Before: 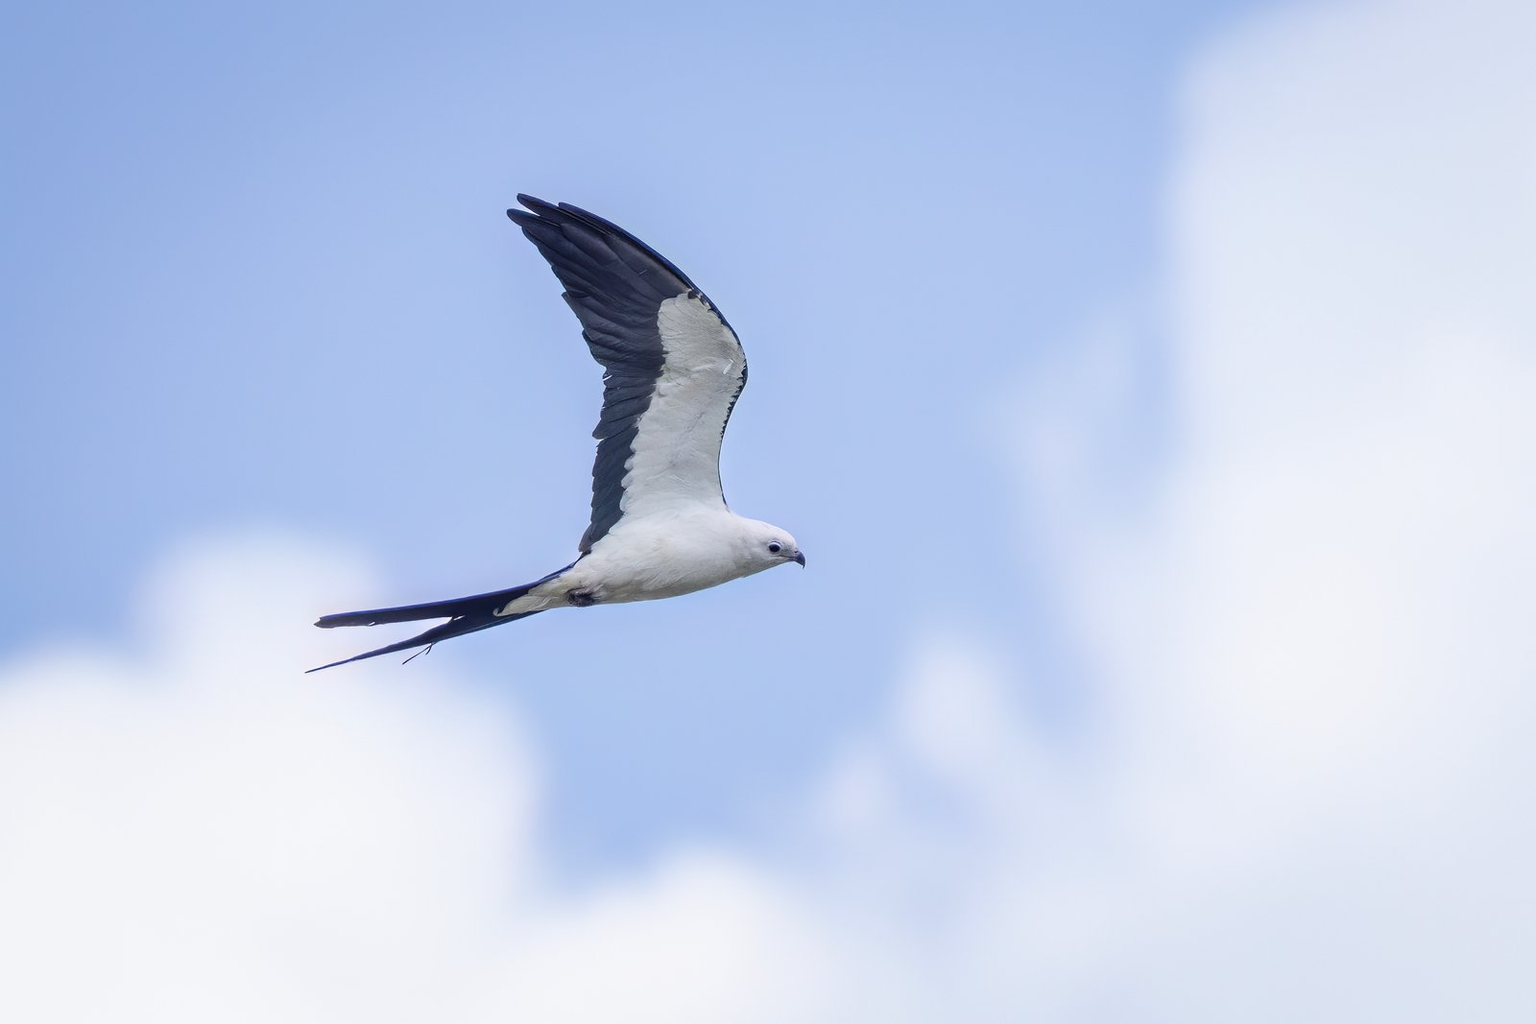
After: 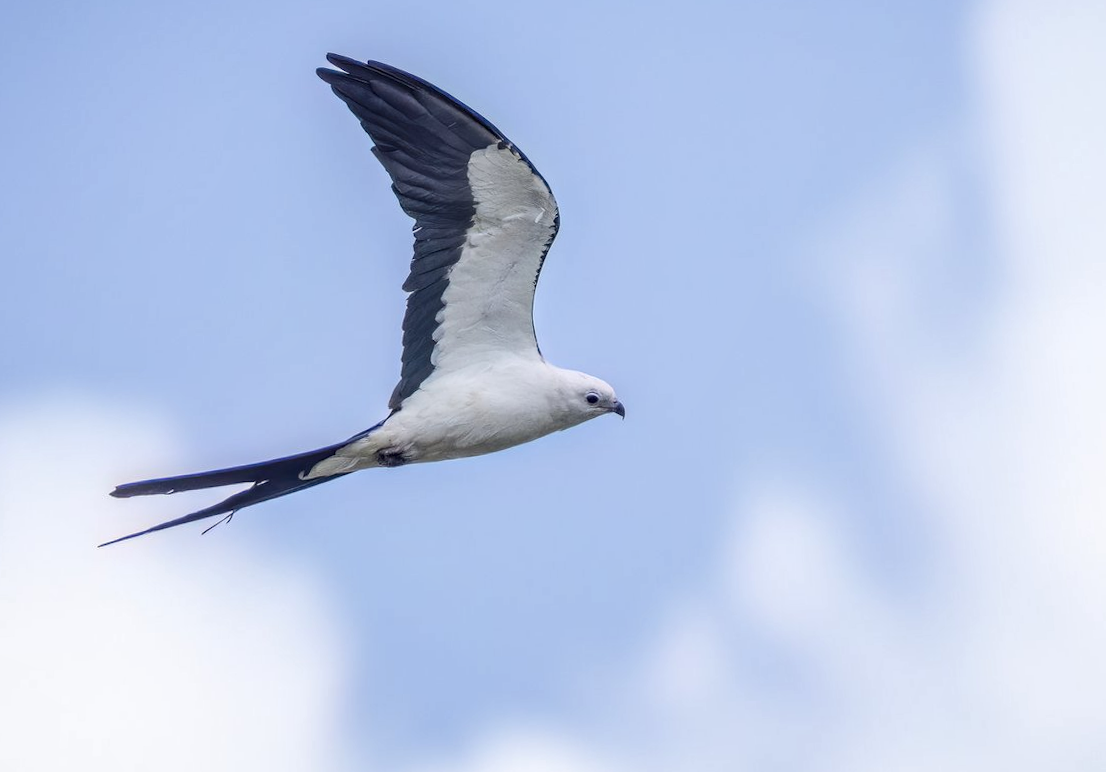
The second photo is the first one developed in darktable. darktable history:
crop and rotate: left 11.831%, top 11.346%, right 13.429%, bottom 13.899%
rotate and perspective: rotation -1.68°, lens shift (vertical) -0.146, crop left 0.049, crop right 0.912, crop top 0.032, crop bottom 0.96
local contrast: on, module defaults
